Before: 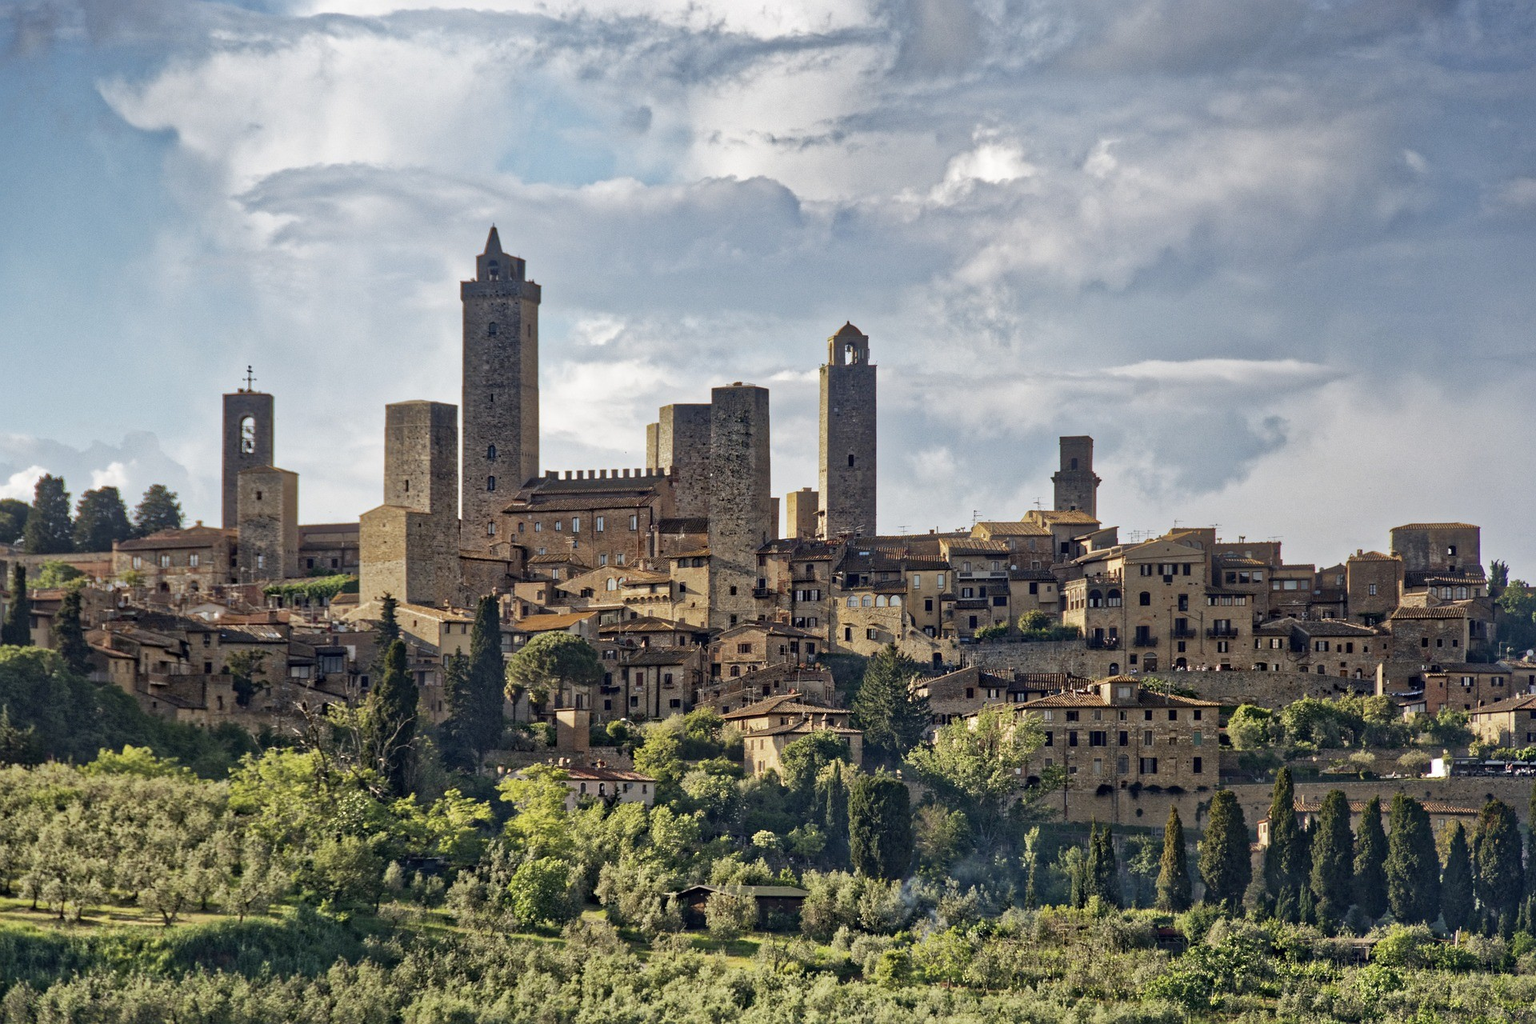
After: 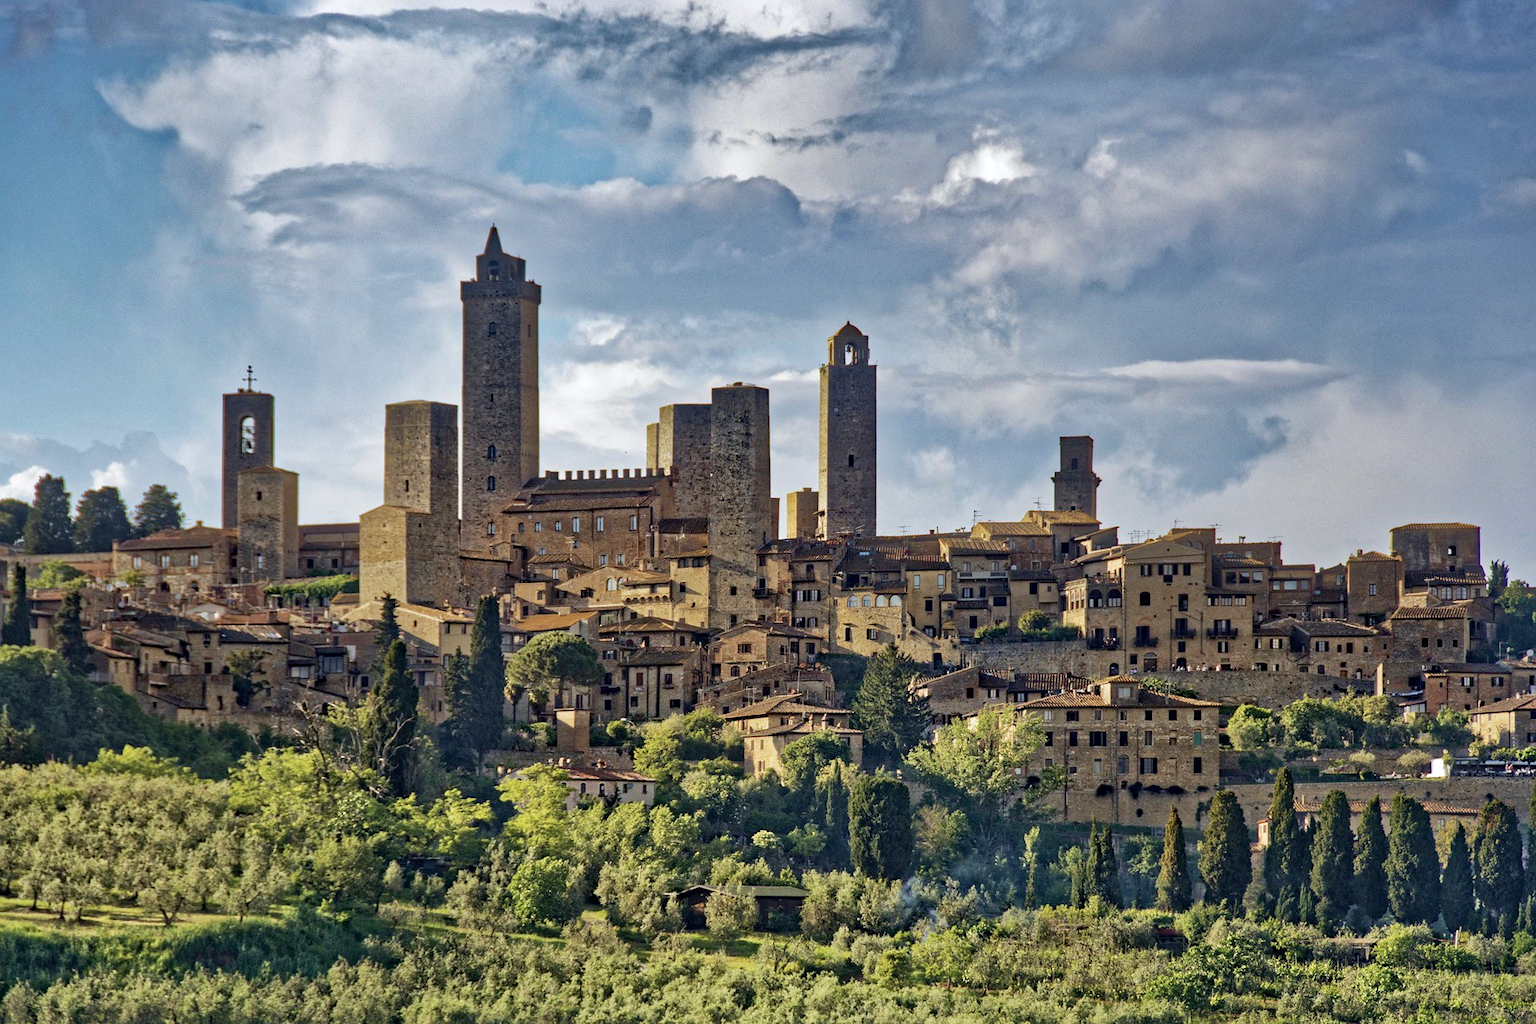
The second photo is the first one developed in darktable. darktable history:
white balance: red 0.988, blue 1.017
shadows and highlights: soften with gaussian
haze removal: compatibility mode true, adaptive false
velvia: strength 29%
